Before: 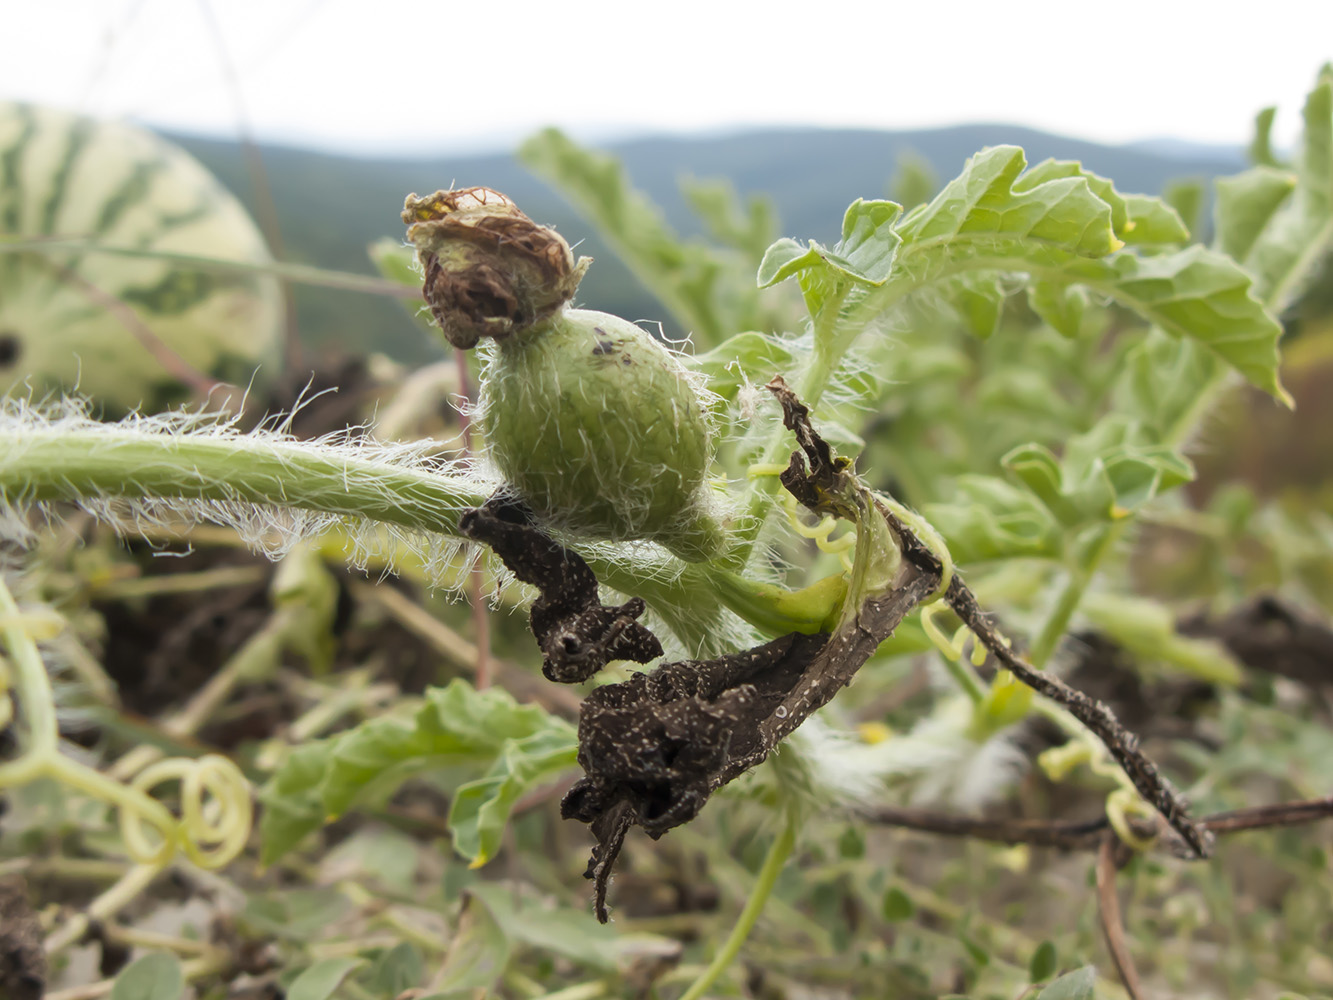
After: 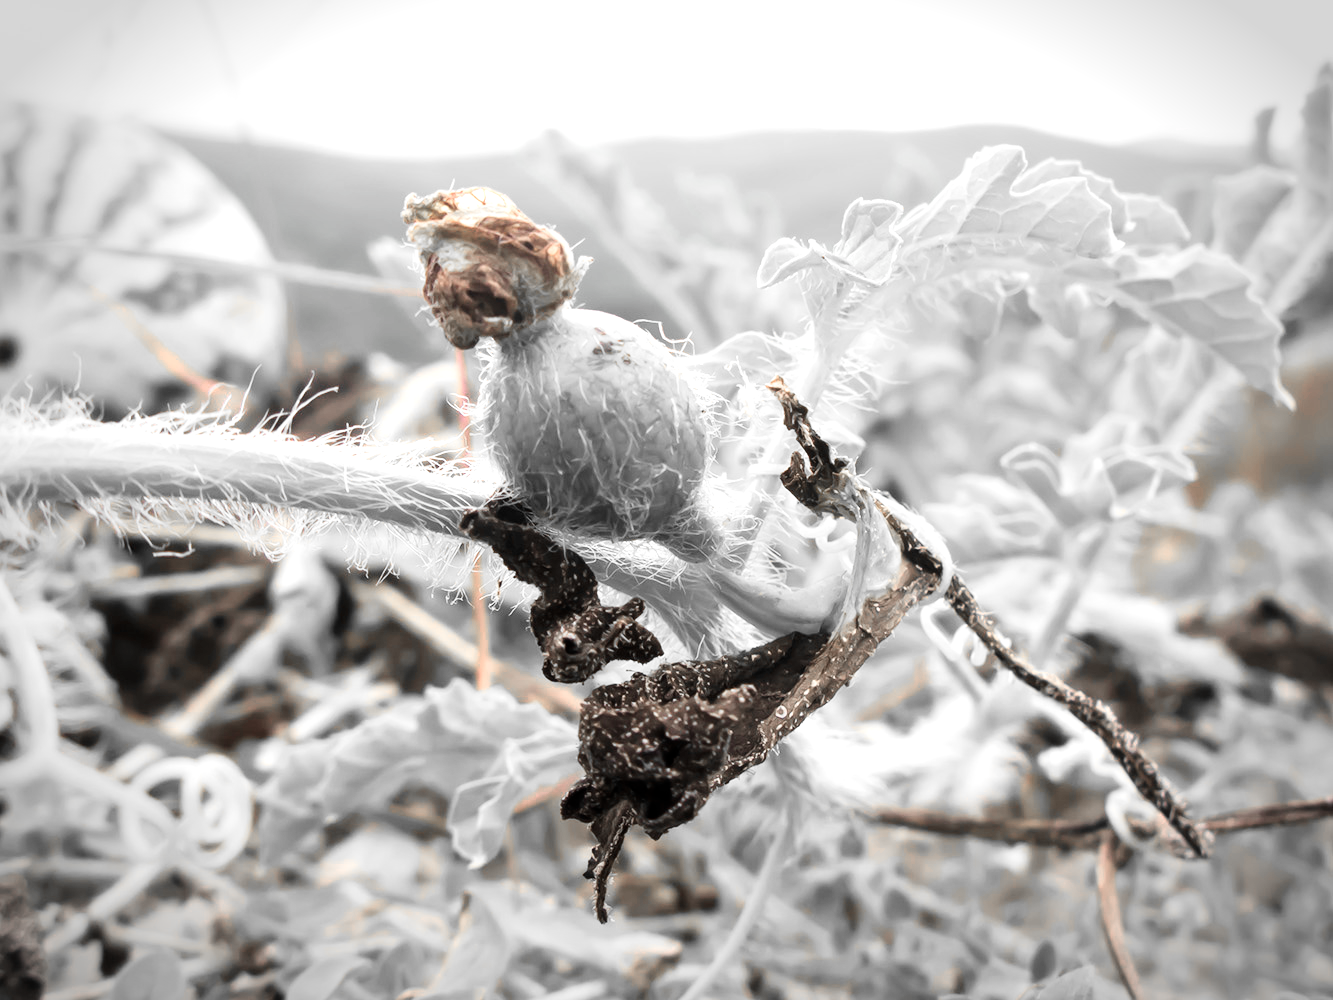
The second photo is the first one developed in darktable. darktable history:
vibrance: vibrance 67%
contrast brightness saturation: contrast 0.1, saturation -0.36
tone curve: curves: ch0 [(0, 0) (0.004, 0.001) (0.133, 0.112) (0.325, 0.362) (0.832, 0.893) (1, 1)], color space Lab, linked channels, preserve colors none
vignetting: automatic ratio true
exposure: exposure 0.74 EV, compensate highlight preservation false
color zones: curves: ch0 [(0, 0.65) (0.096, 0.644) (0.221, 0.539) (0.429, 0.5) (0.571, 0.5) (0.714, 0.5) (0.857, 0.5) (1, 0.65)]; ch1 [(0, 0.5) (0.143, 0.5) (0.257, -0.002) (0.429, 0.04) (0.571, -0.001) (0.714, -0.015) (0.857, 0.024) (1, 0.5)]
